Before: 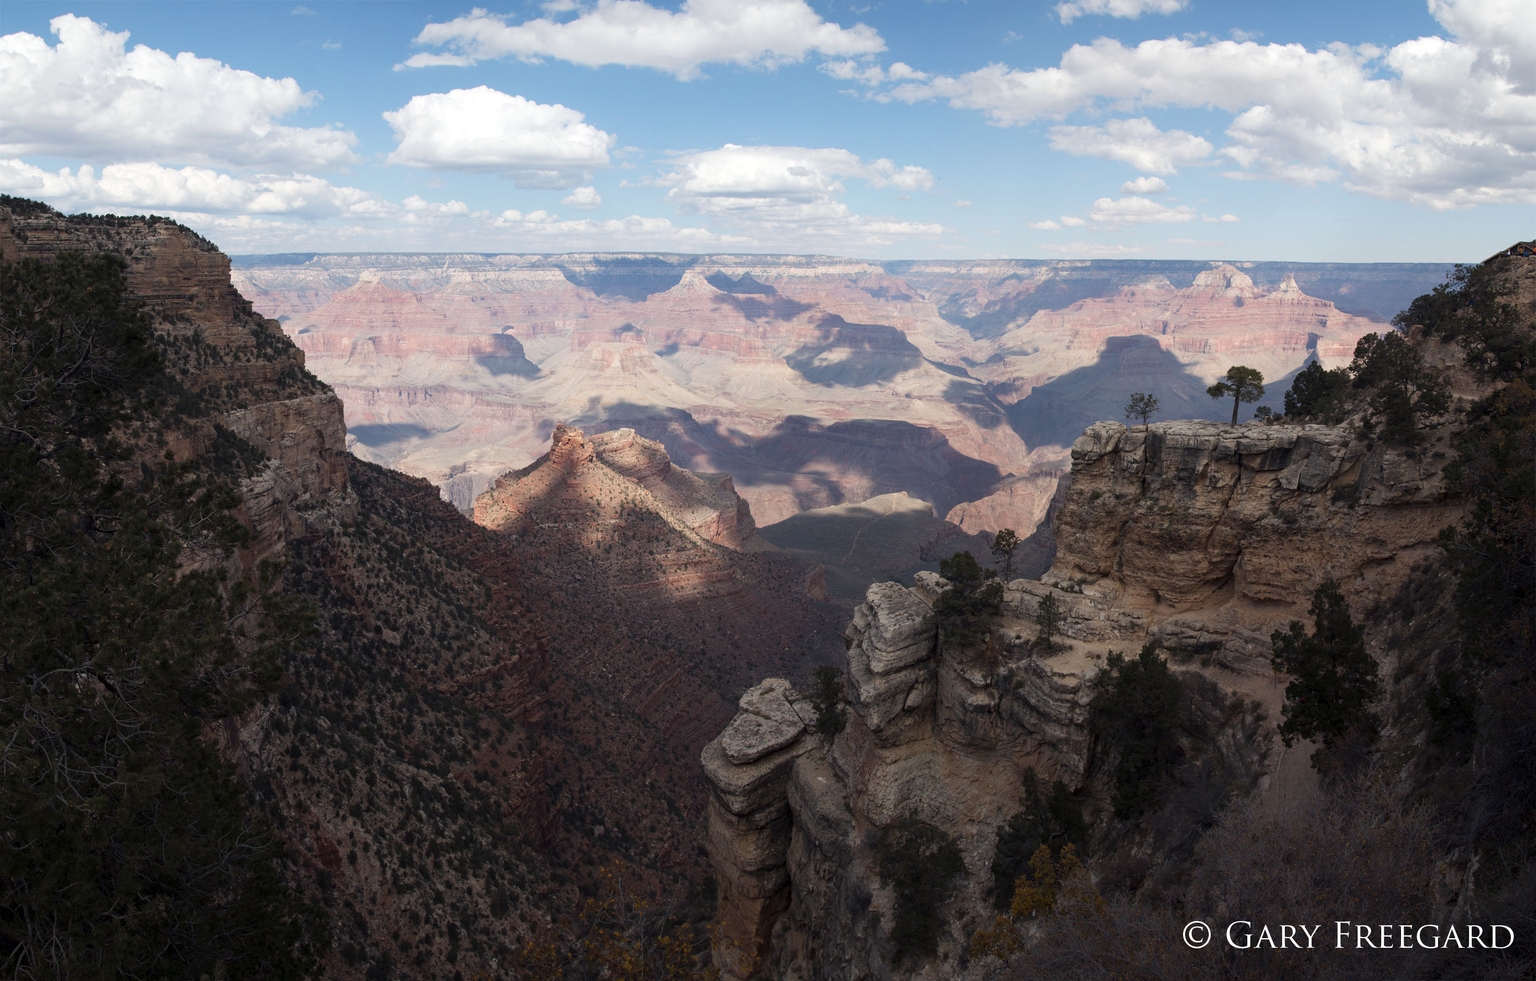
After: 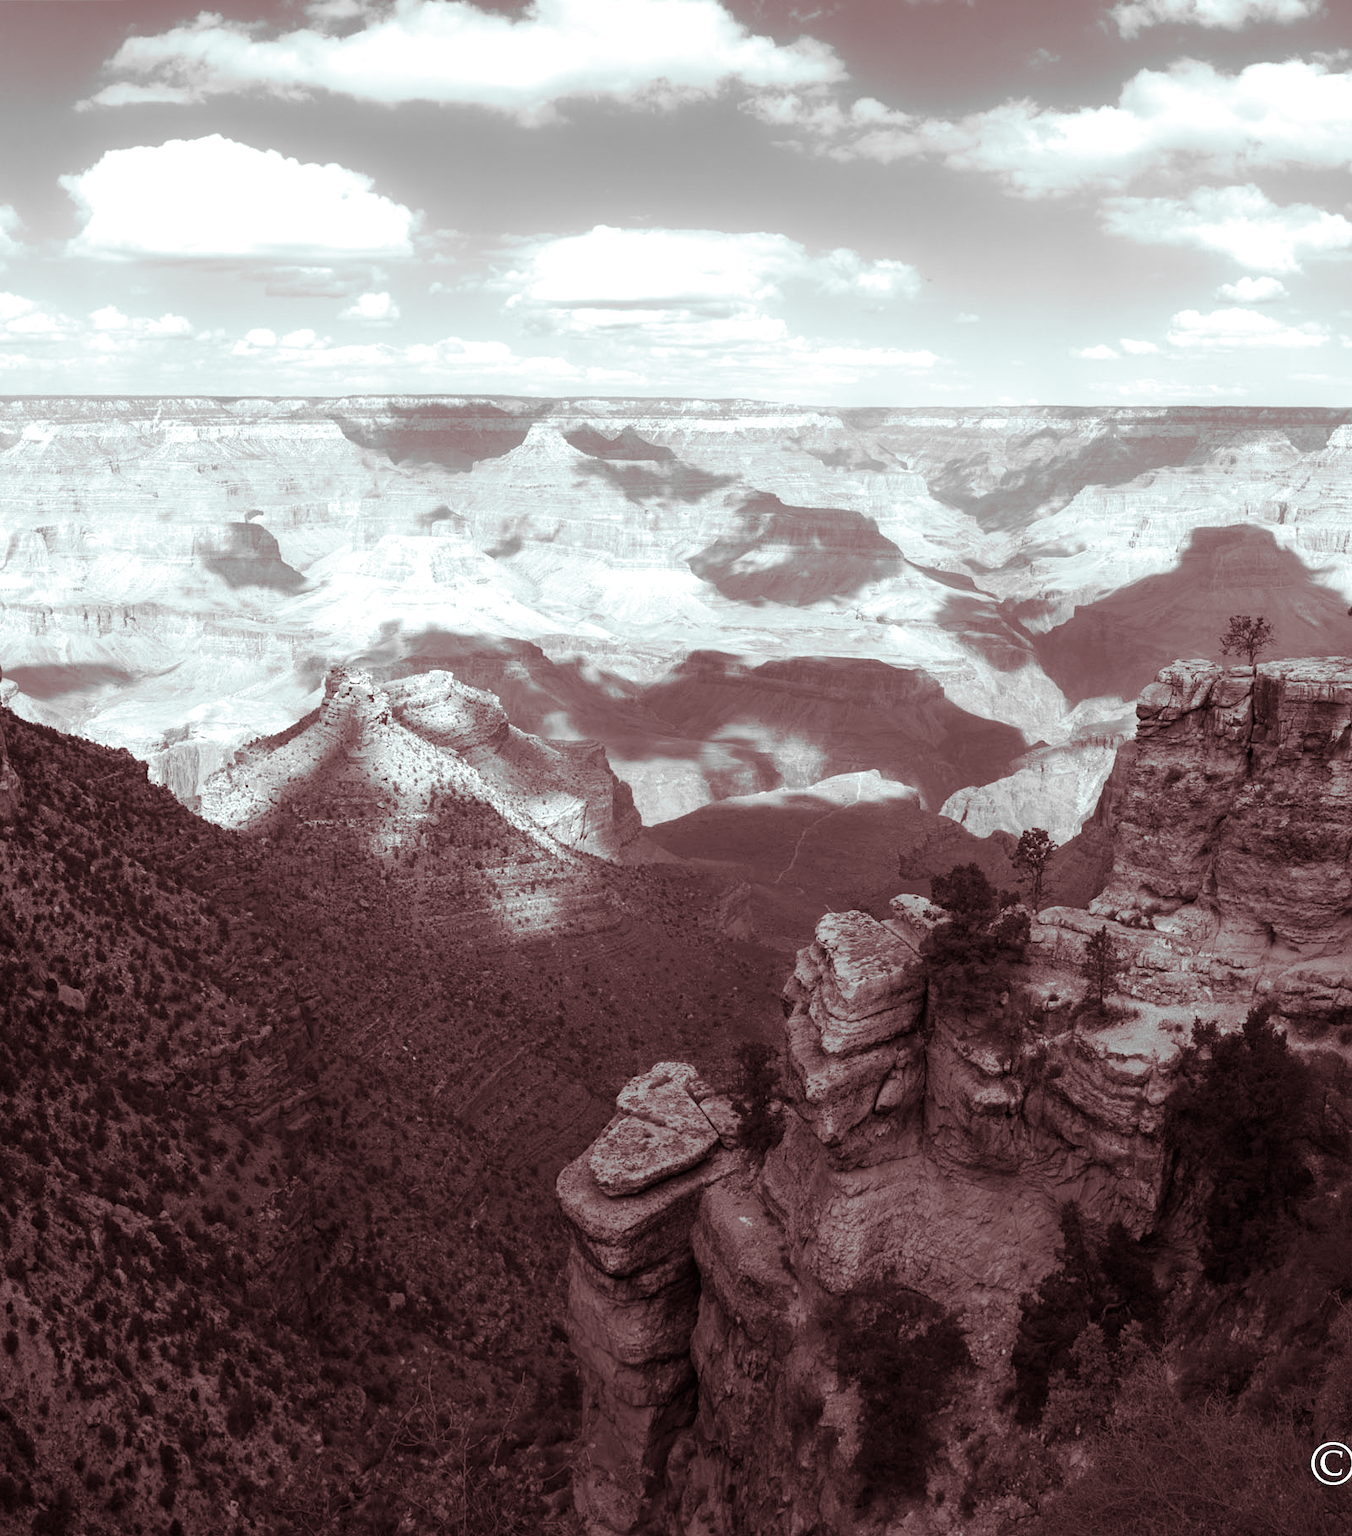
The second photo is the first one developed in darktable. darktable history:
split-toning: highlights › hue 180°
crop and rotate: left 22.516%, right 21.234%
monochrome: a 26.22, b 42.67, size 0.8
exposure: black level correction -0.001, exposure 0.9 EV, compensate exposure bias true, compensate highlight preservation false
